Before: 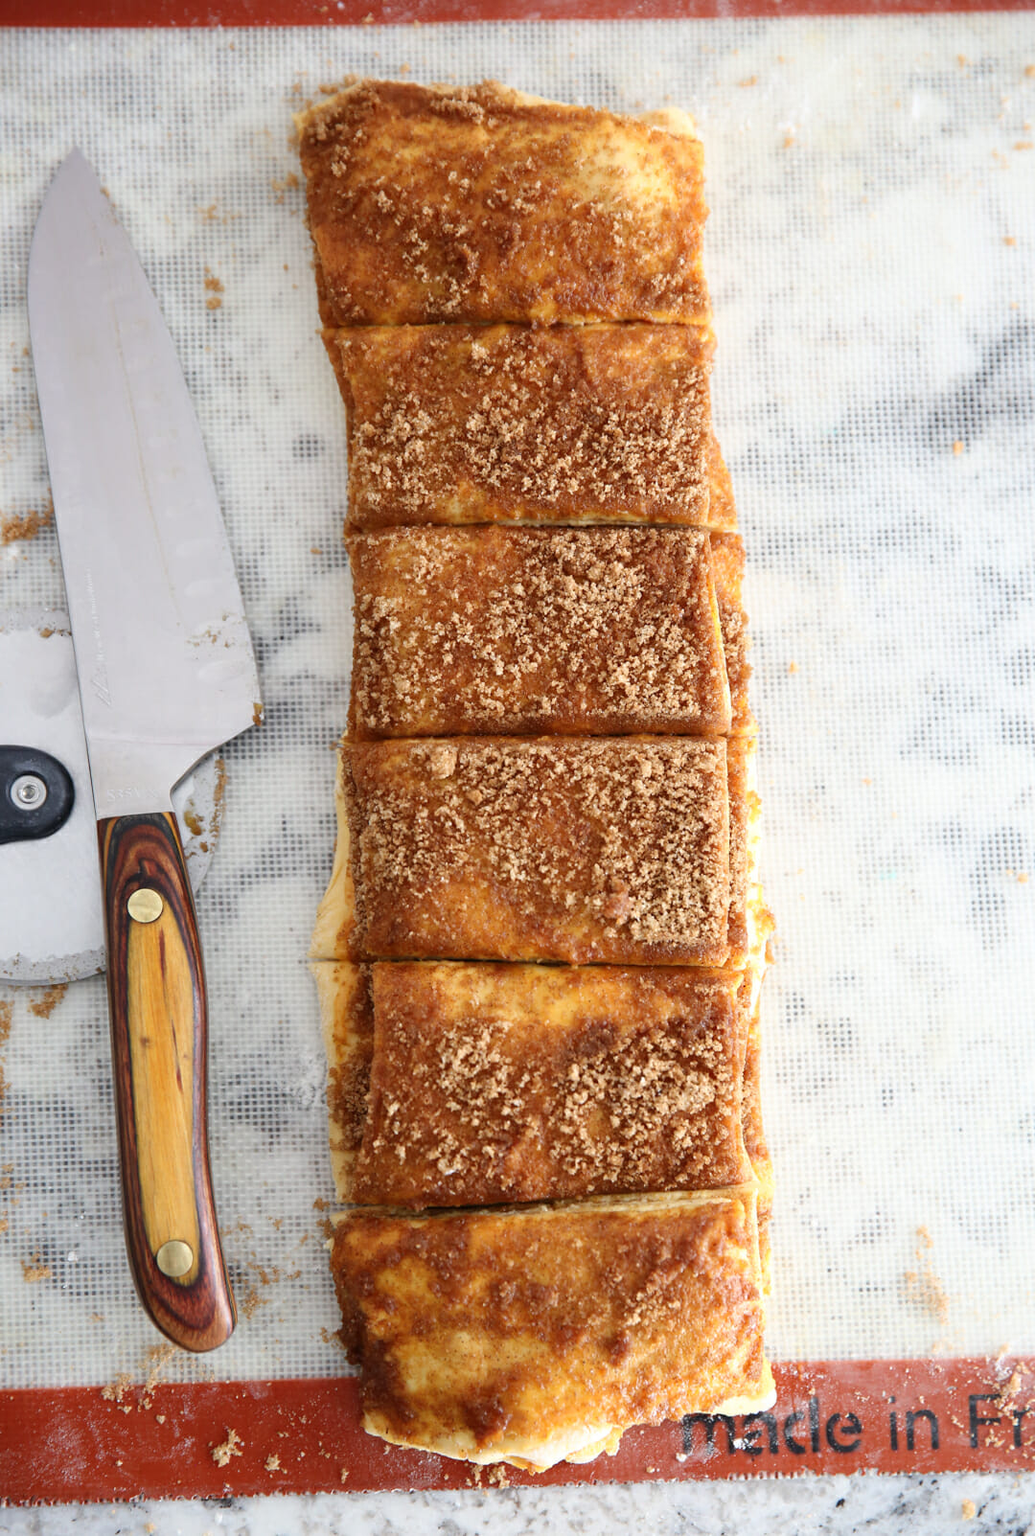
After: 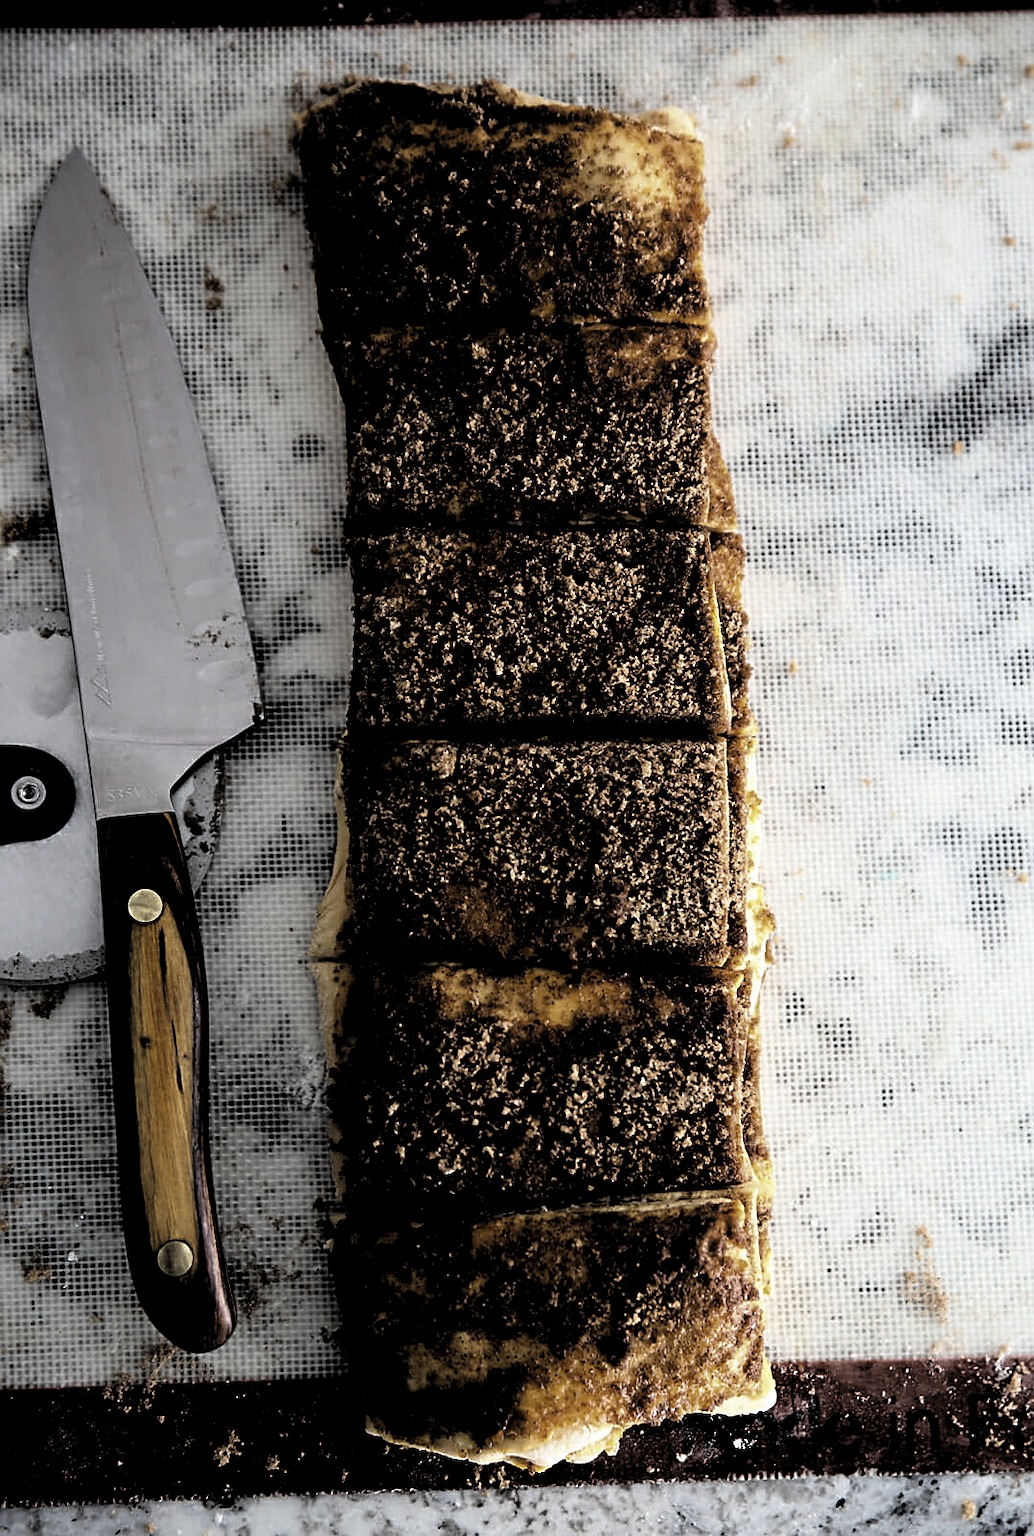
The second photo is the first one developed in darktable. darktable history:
levels: levels [0.514, 0.759, 1]
sharpen: on, module defaults
